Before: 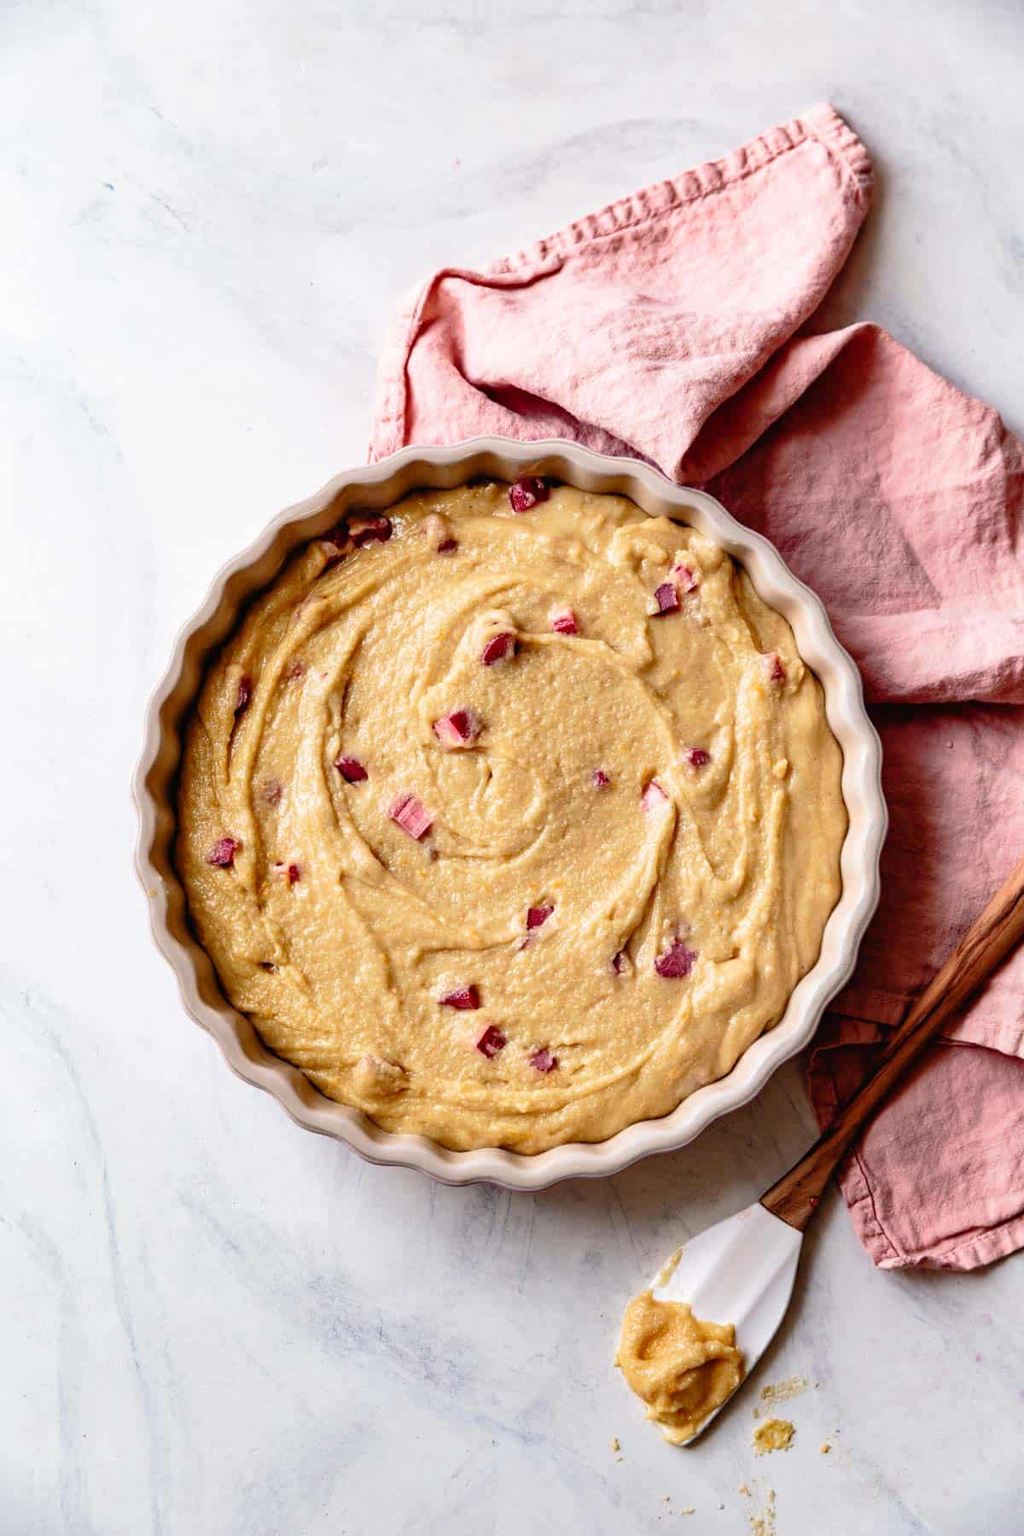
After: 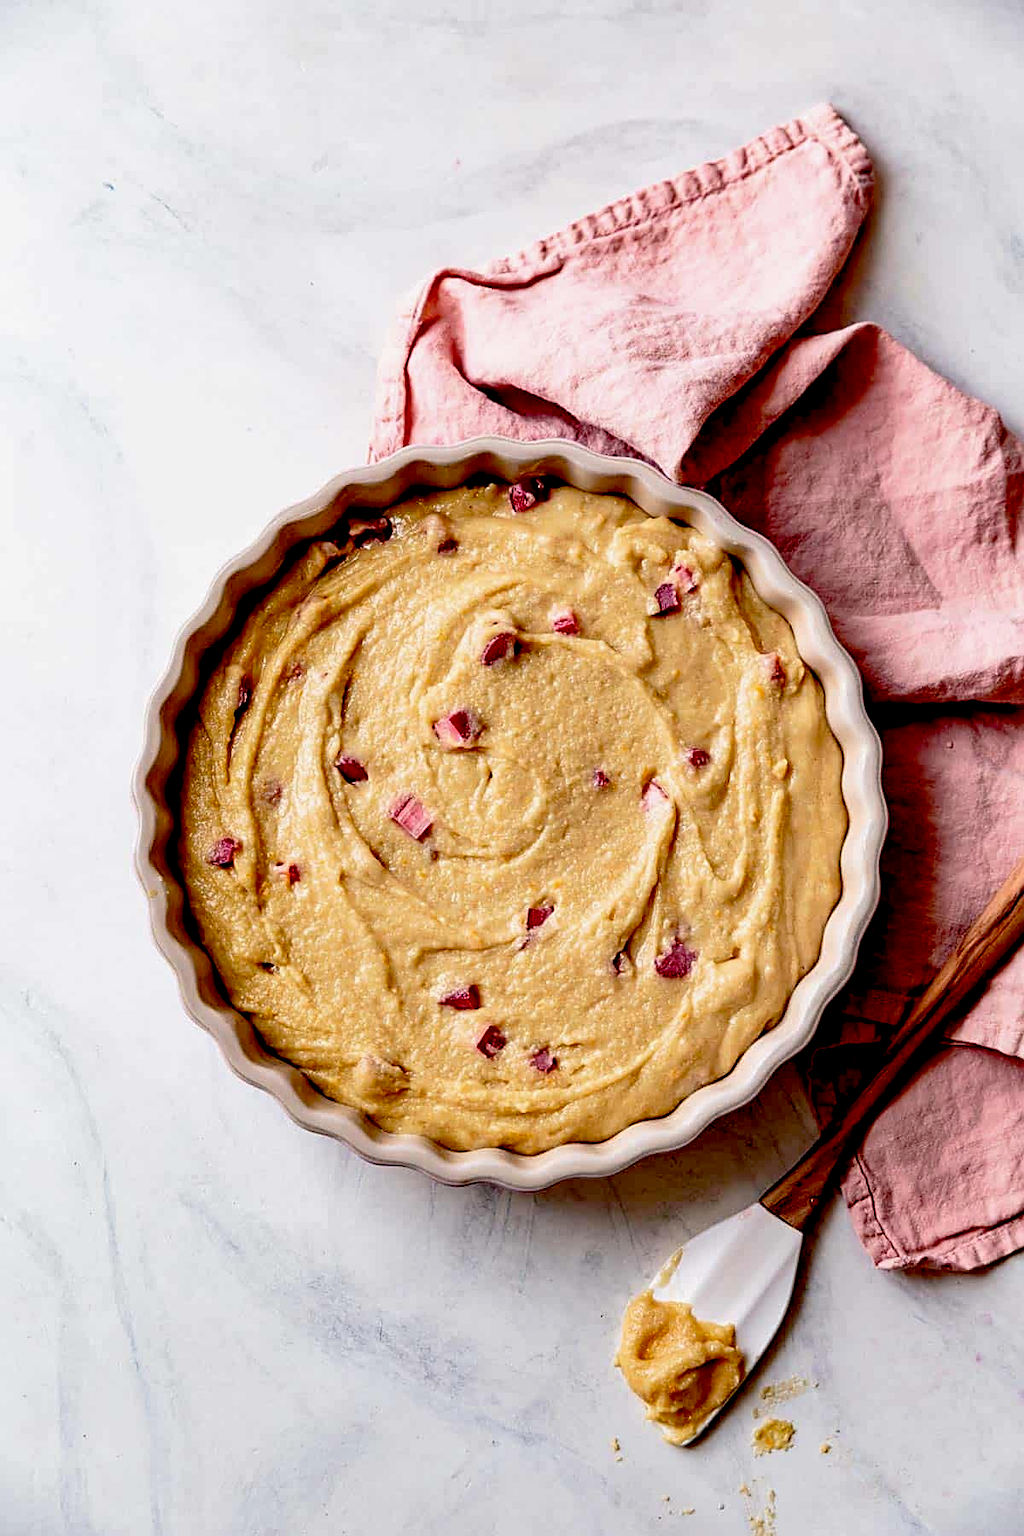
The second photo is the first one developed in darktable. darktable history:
sharpen: on, module defaults
exposure: black level correction 0.028, exposure -0.077 EV, compensate highlight preservation false
